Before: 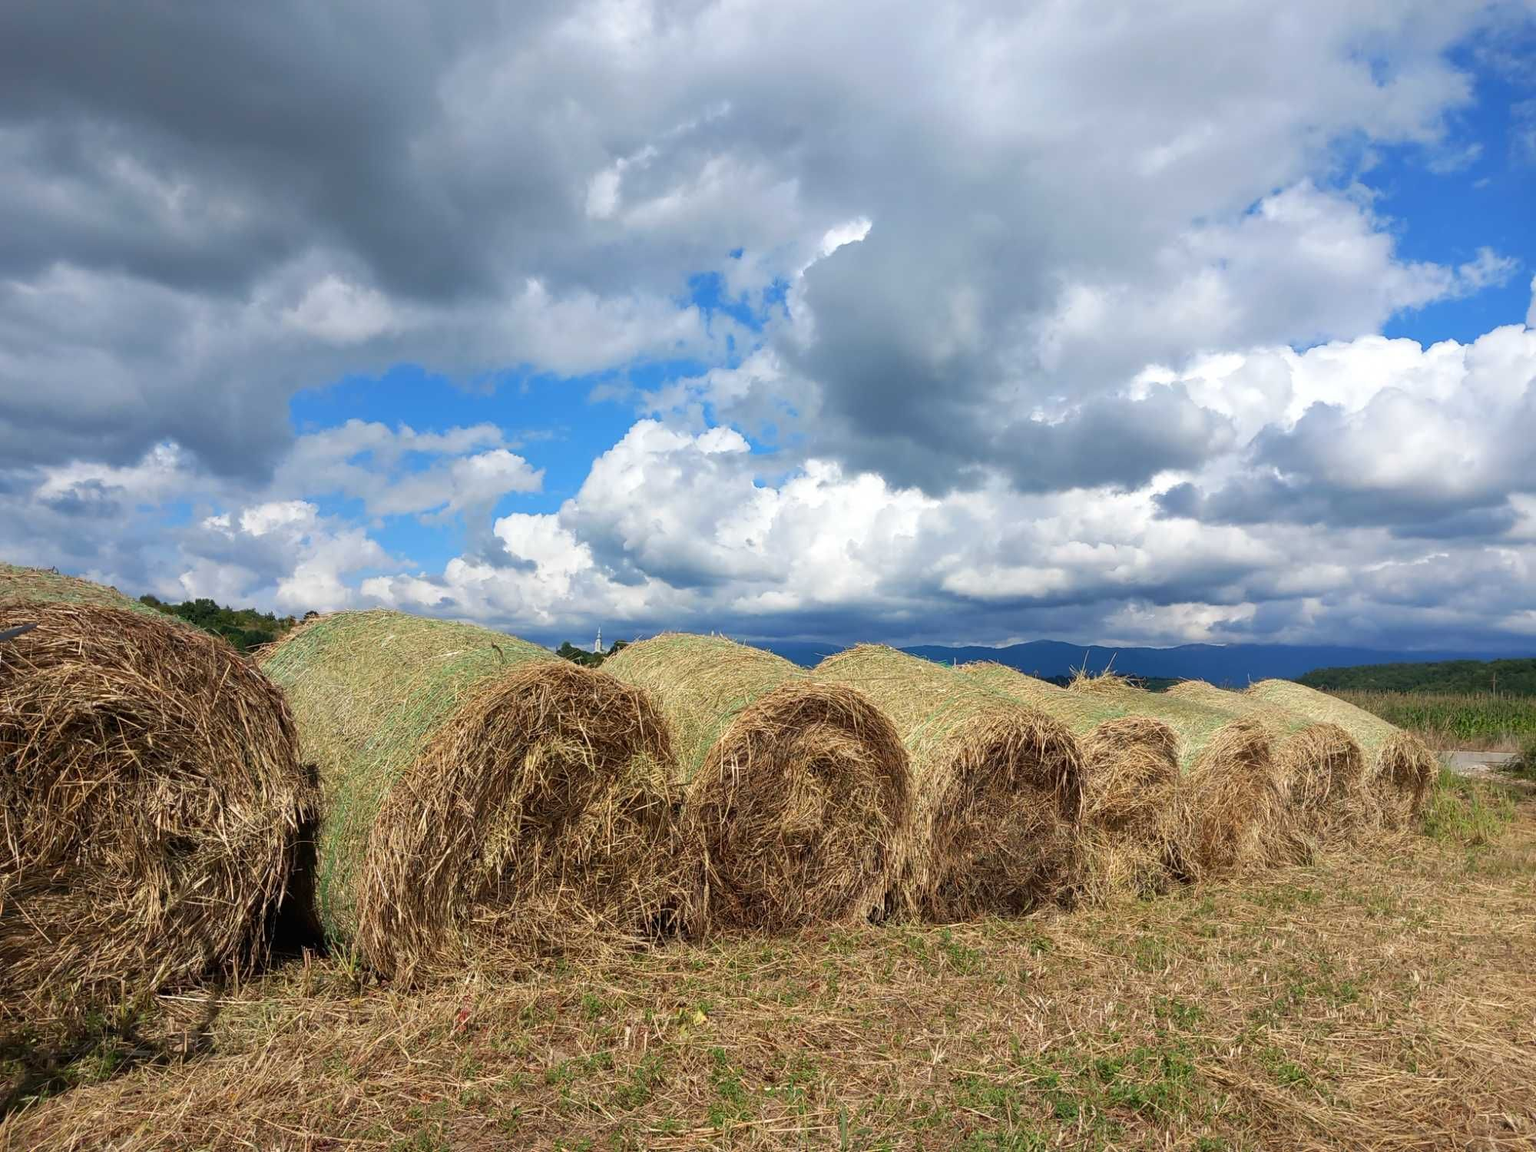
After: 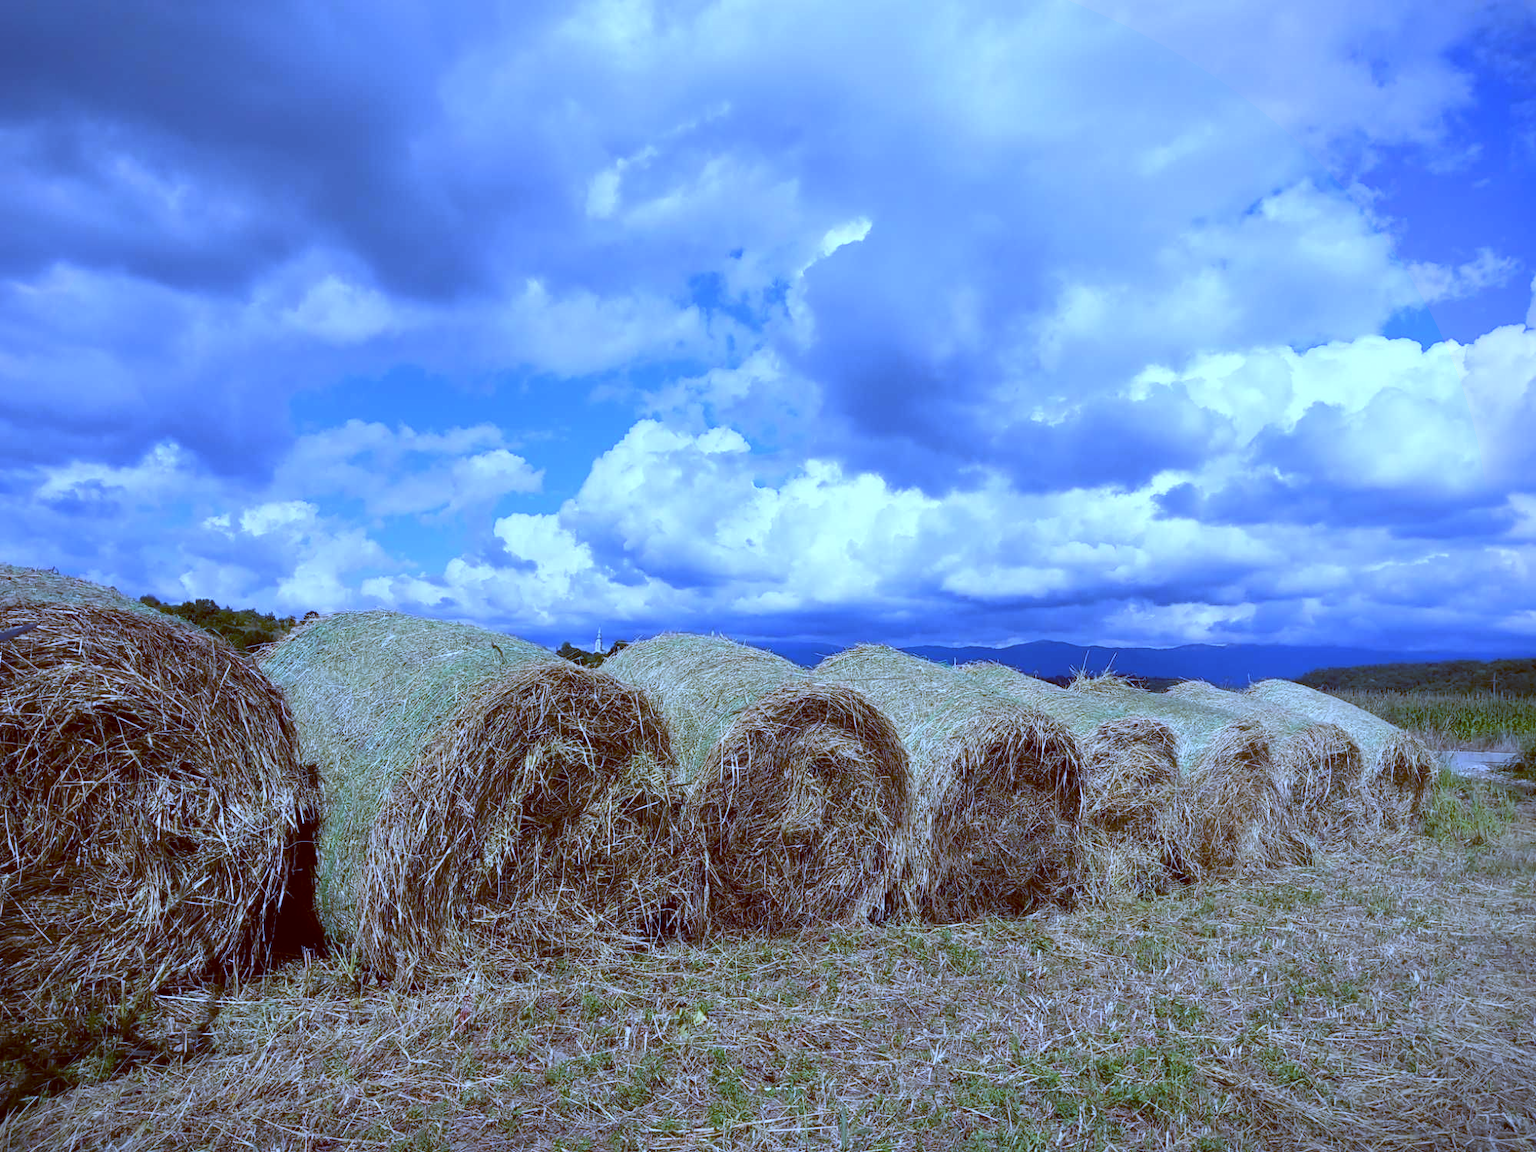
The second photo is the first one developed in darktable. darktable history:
contrast brightness saturation: saturation -0.05
color balance: lift [1, 1.015, 1.004, 0.985], gamma [1, 0.958, 0.971, 1.042], gain [1, 0.956, 0.977, 1.044]
white balance: red 0.766, blue 1.537
vignetting: fall-off start 97.23%, saturation -0.024, center (-0.033, -0.042), width/height ratio 1.179, unbound false
